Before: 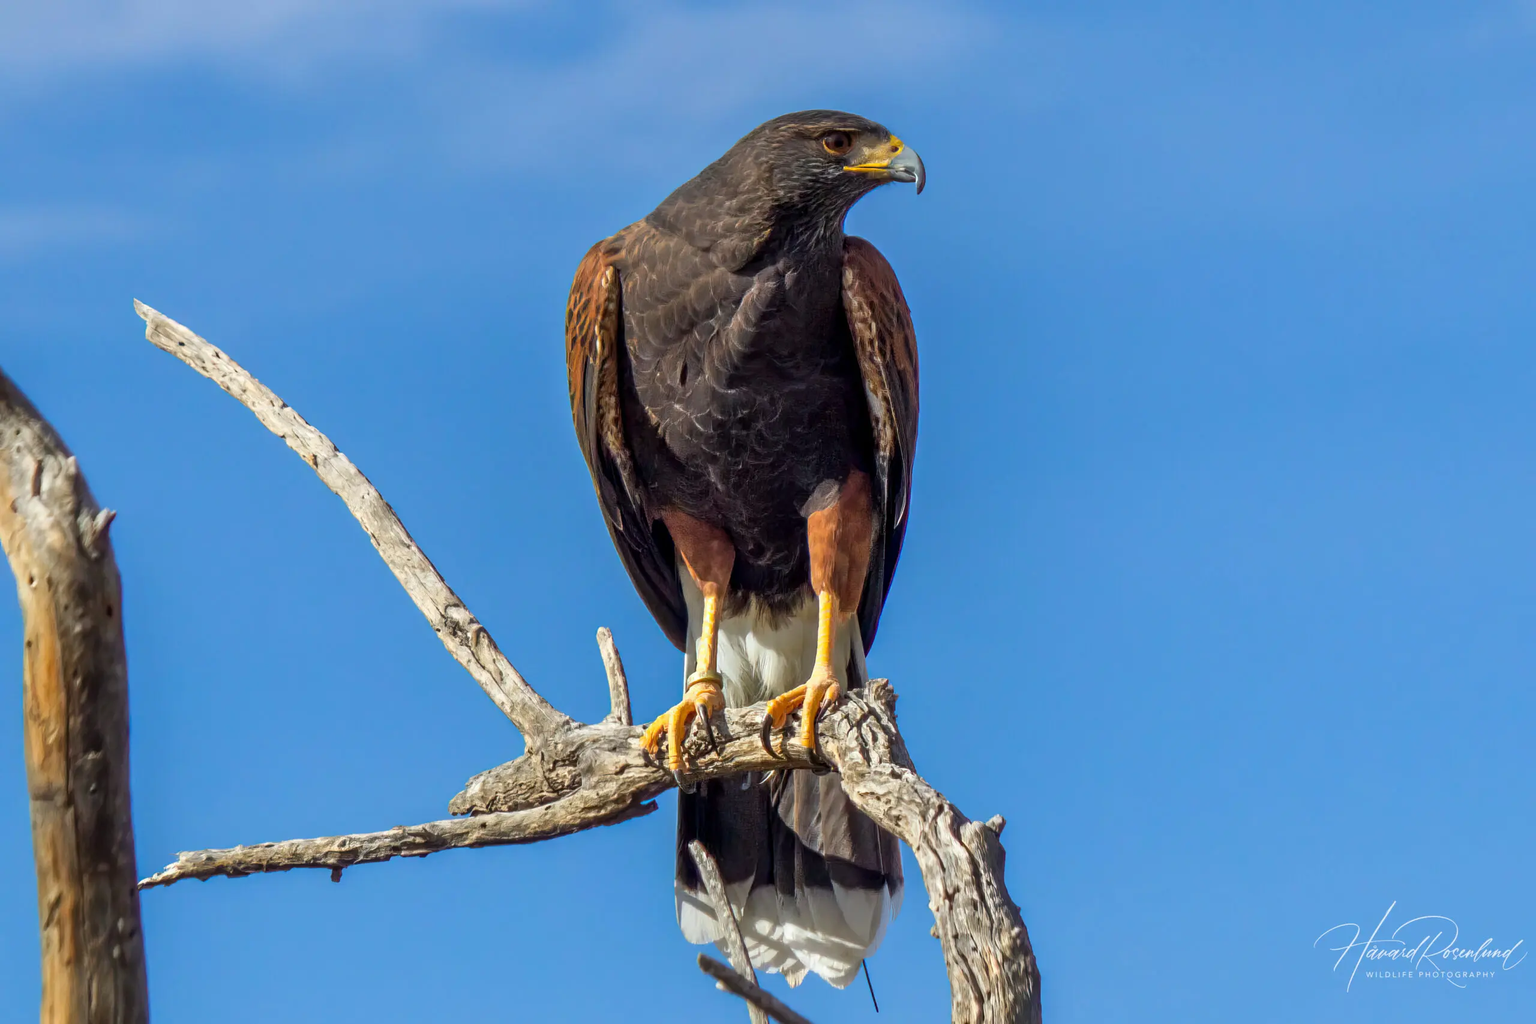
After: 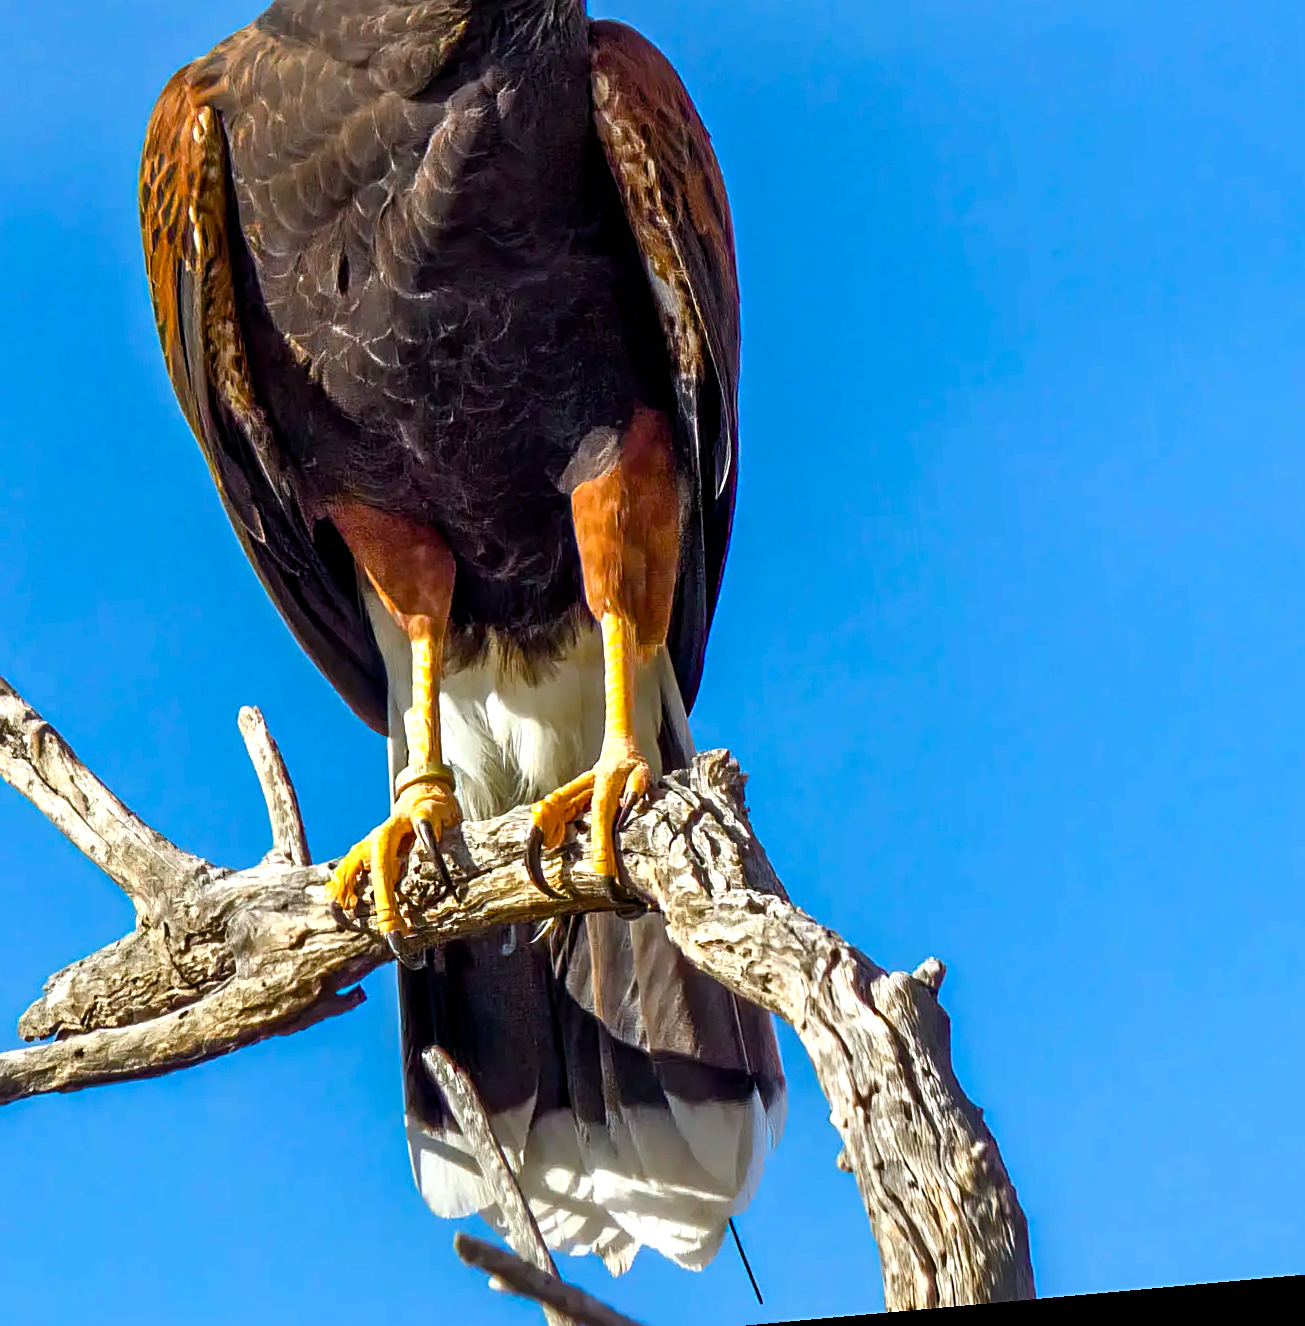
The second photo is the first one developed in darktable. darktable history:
crop: left 31.379%, top 24.658%, right 20.326%, bottom 6.628%
sharpen: on, module defaults
rotate and perspective: rotation -5.2°, automatic cropping off
tone equalizer: on, module defaults
color balance rgb: perceptual saturation grading › mid-tones 6.33%, perceptual saturation grading › shadows 72.44%, perceptual brilliance grading › highlights 11.59%, contrast 5.05%
